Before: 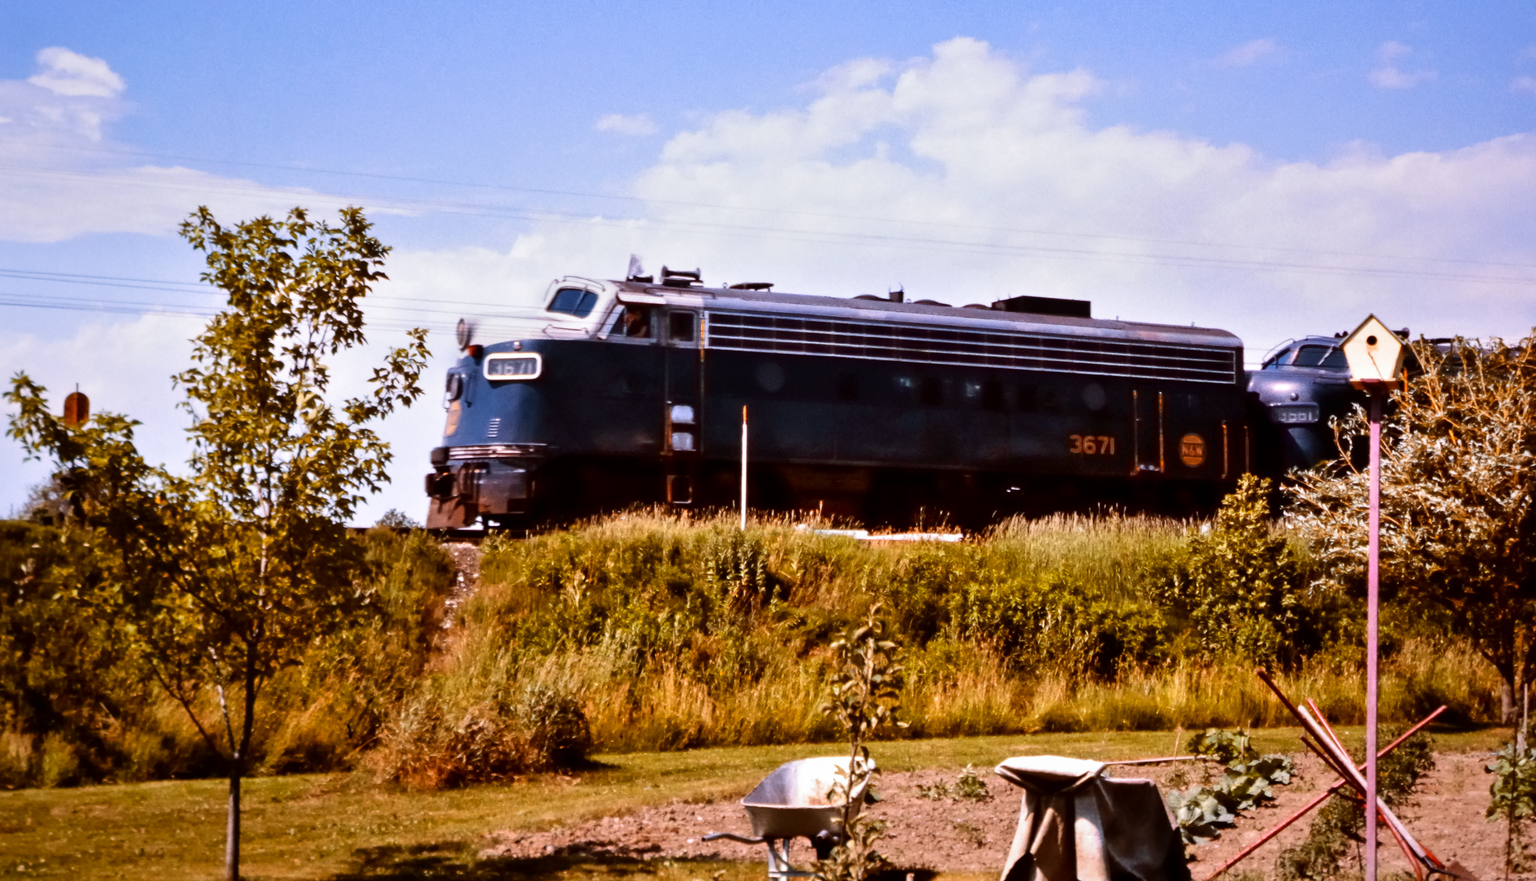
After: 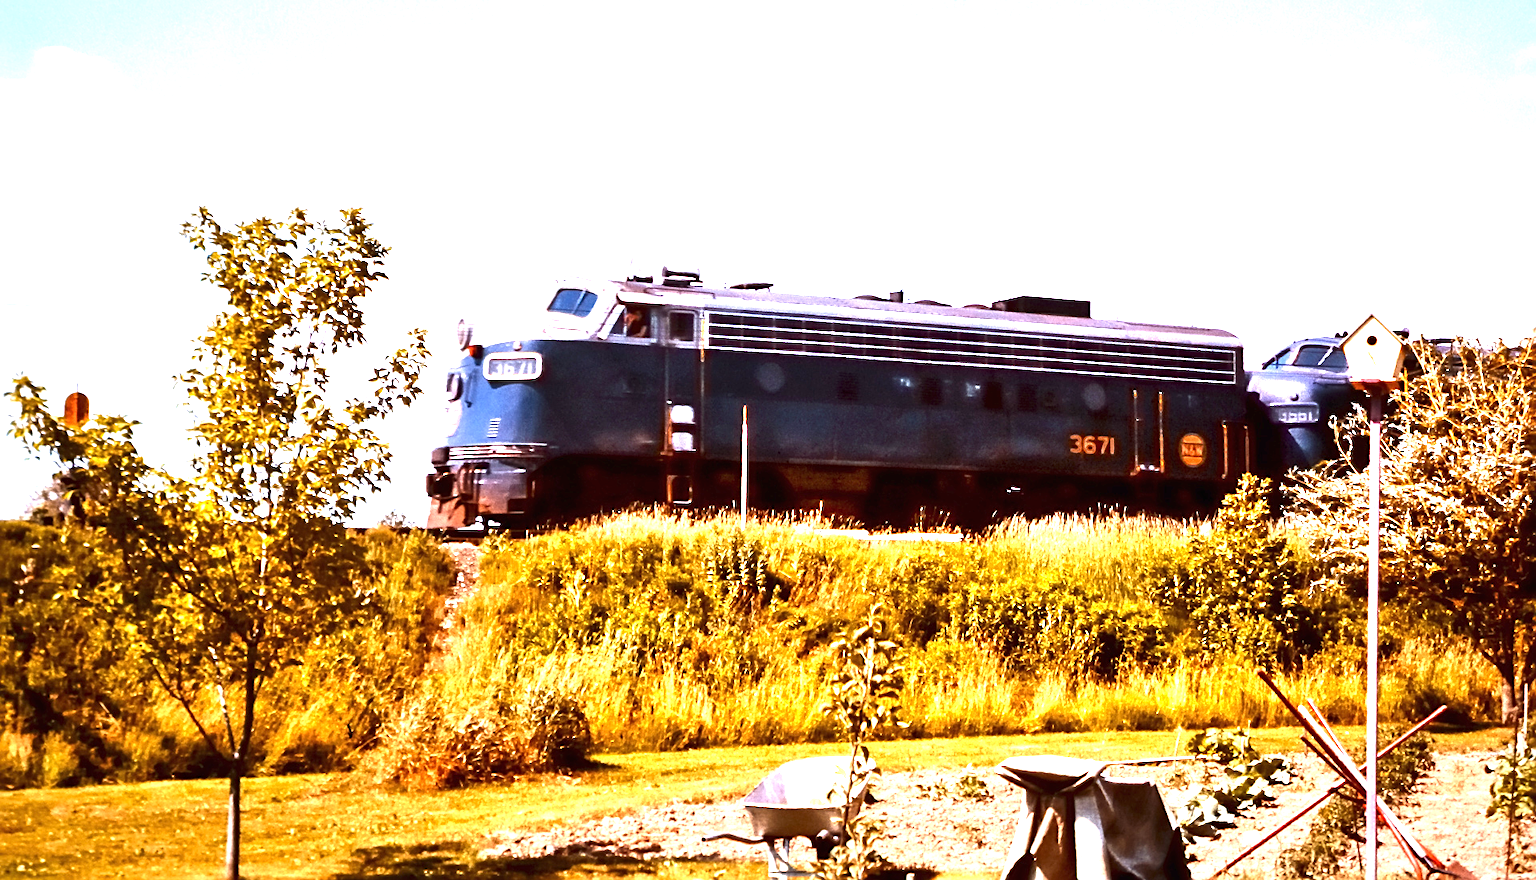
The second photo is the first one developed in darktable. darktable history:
sharpen: on, module defaults
exposure: black level correction 0, exposure 1.945 EV, compensate highlight preservation false
